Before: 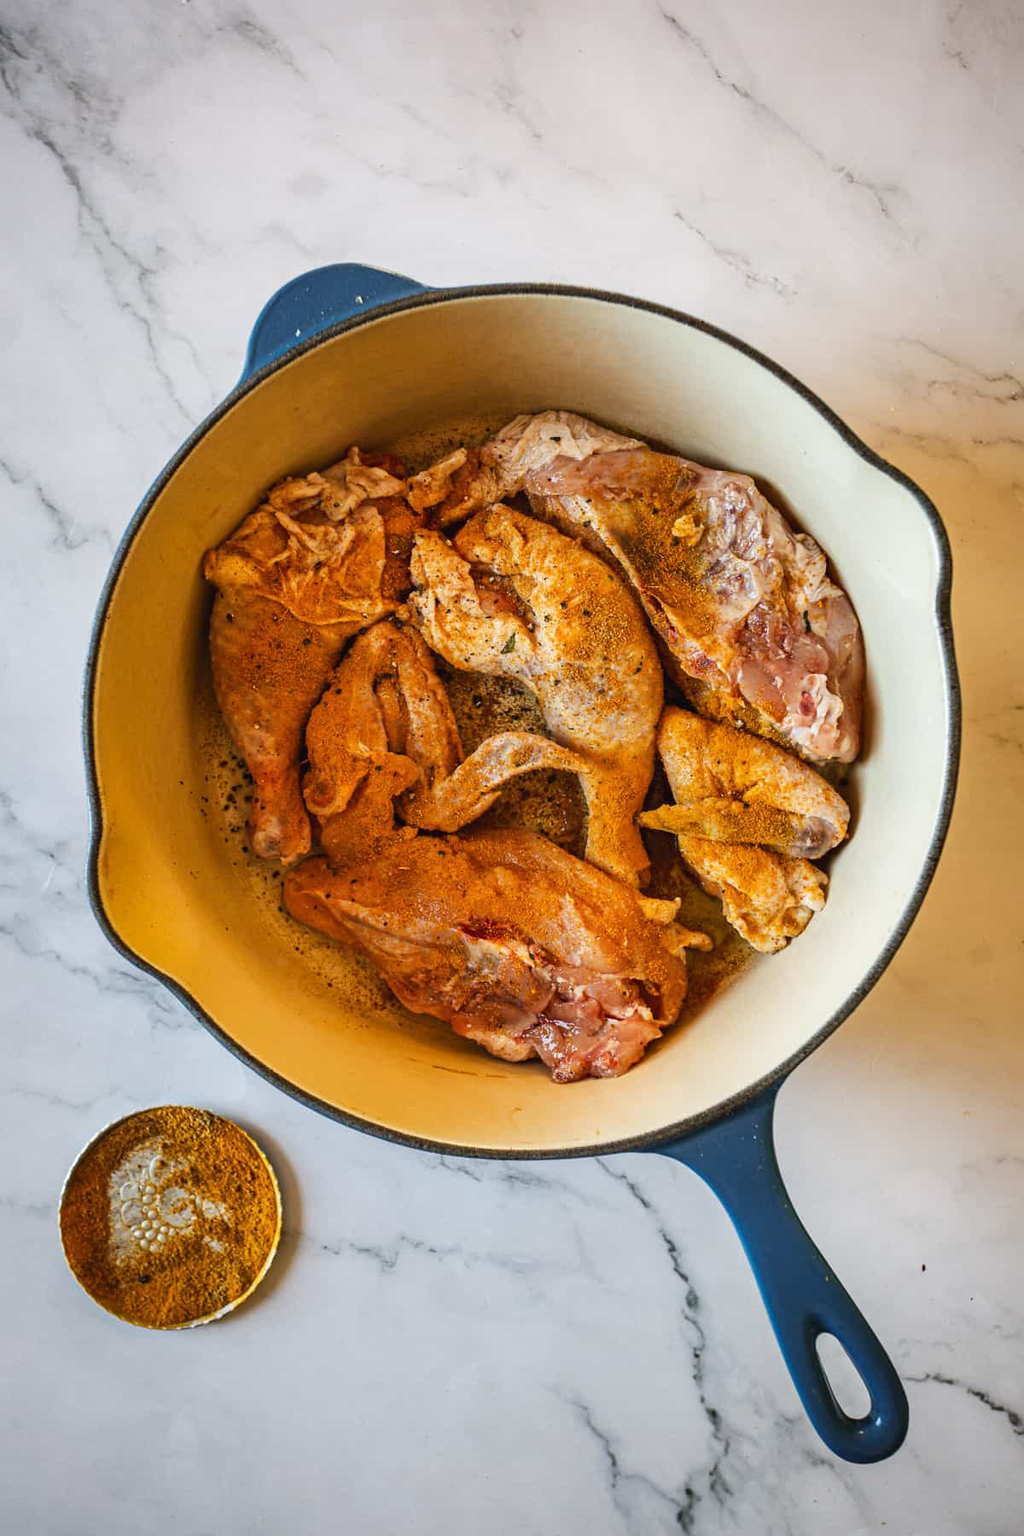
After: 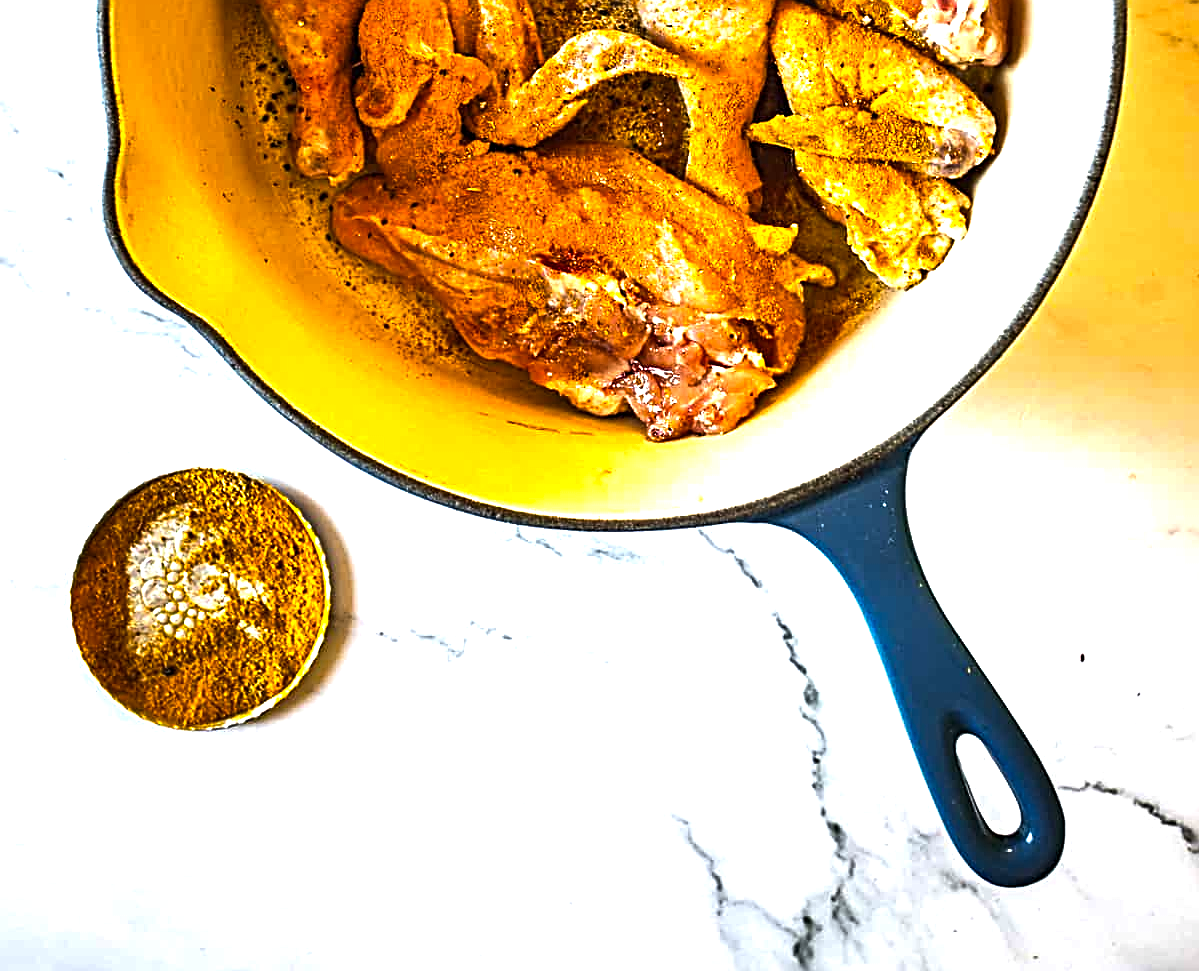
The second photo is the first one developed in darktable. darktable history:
sharpen: radius 3.07, amount 0.772
color balance rgb: perceptual saturation grading › global saturation 19.263%, perceptual brilliance grading › highlights 47.783%, perceptual brilliance grading › mid-tones 21.999%, perceptual brilliance grading › shadows -6.517%
crop and rotate: top 46.024%, right 0.025%
